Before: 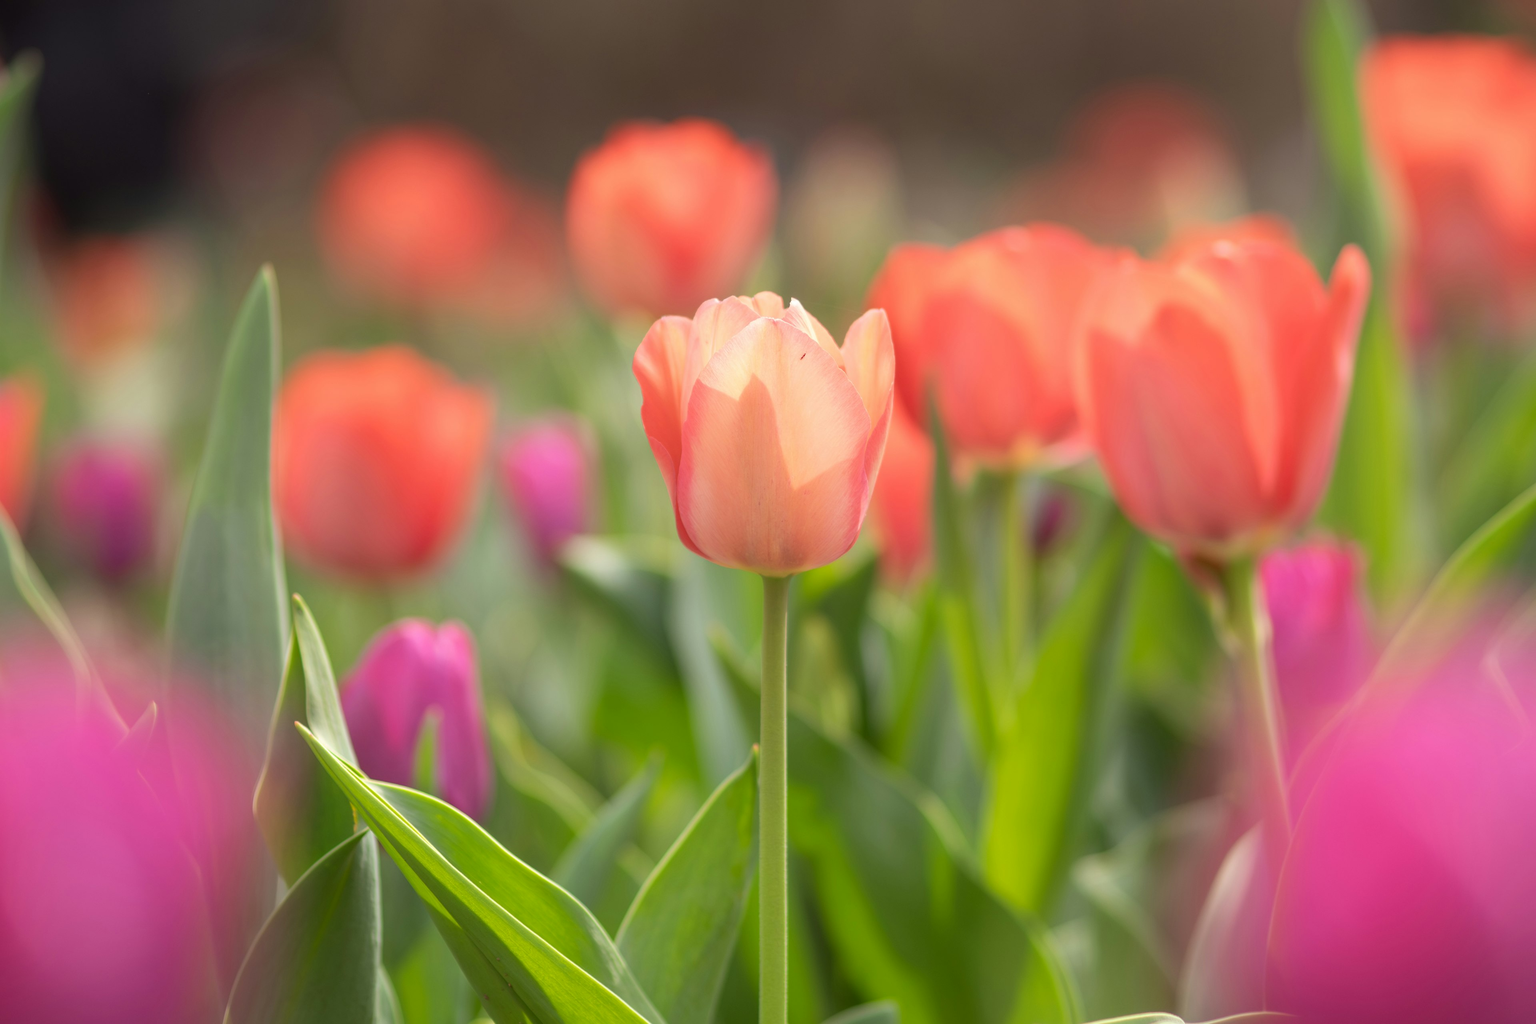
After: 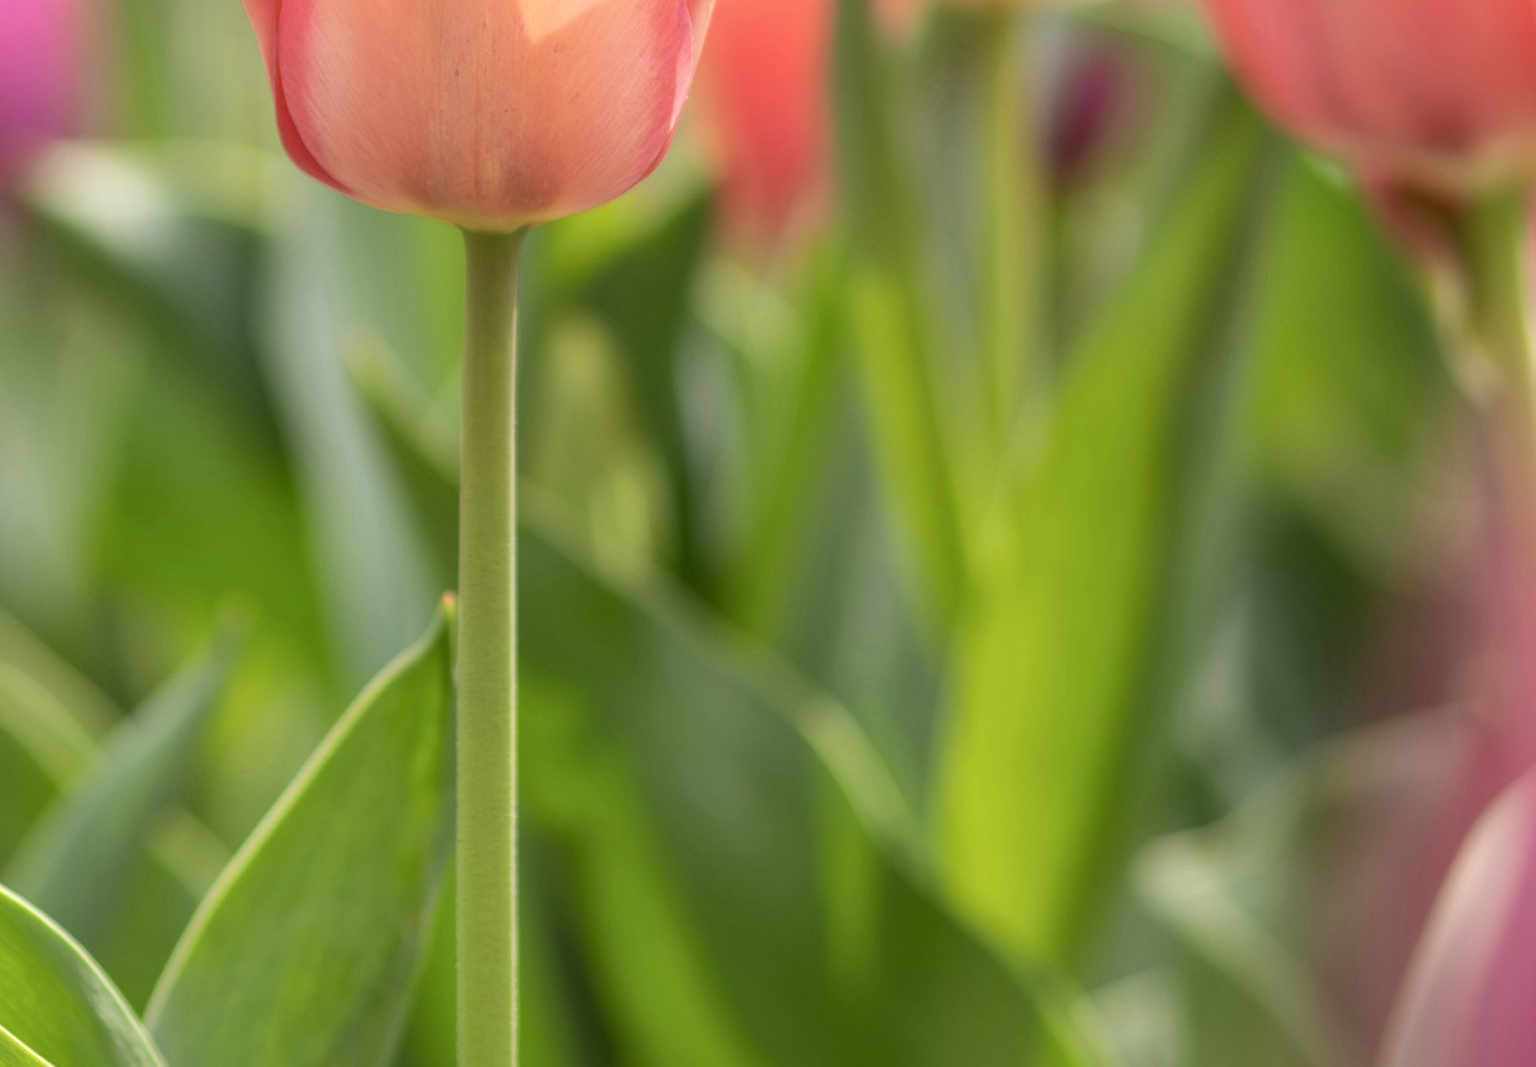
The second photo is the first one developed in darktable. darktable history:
crop: left 35.725%, top 45.919%, right 18.061%, bottom 5.898%
local contrast: mode bilateral grid, contrast 19, coarseness 50, detail 130%, midtone range 0.2
contrast brightness saturation: saturation -0.069
